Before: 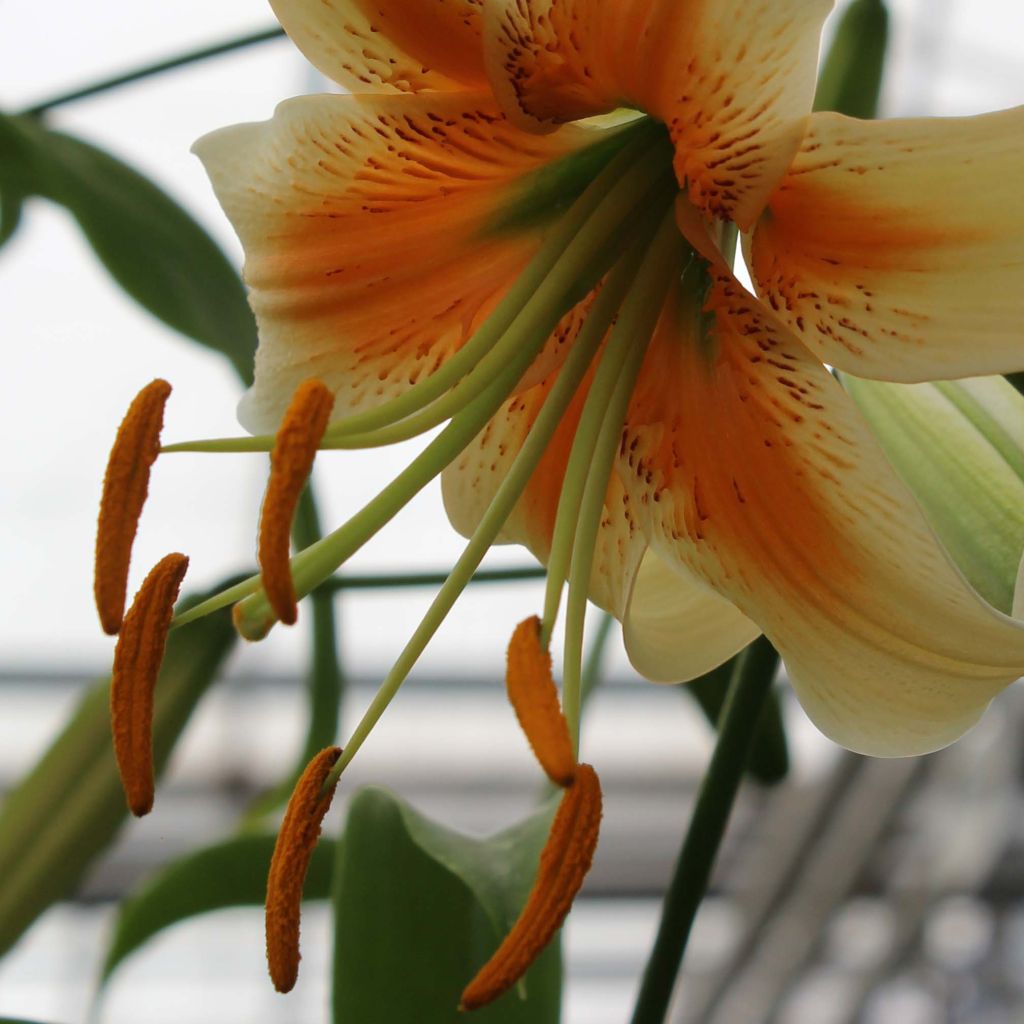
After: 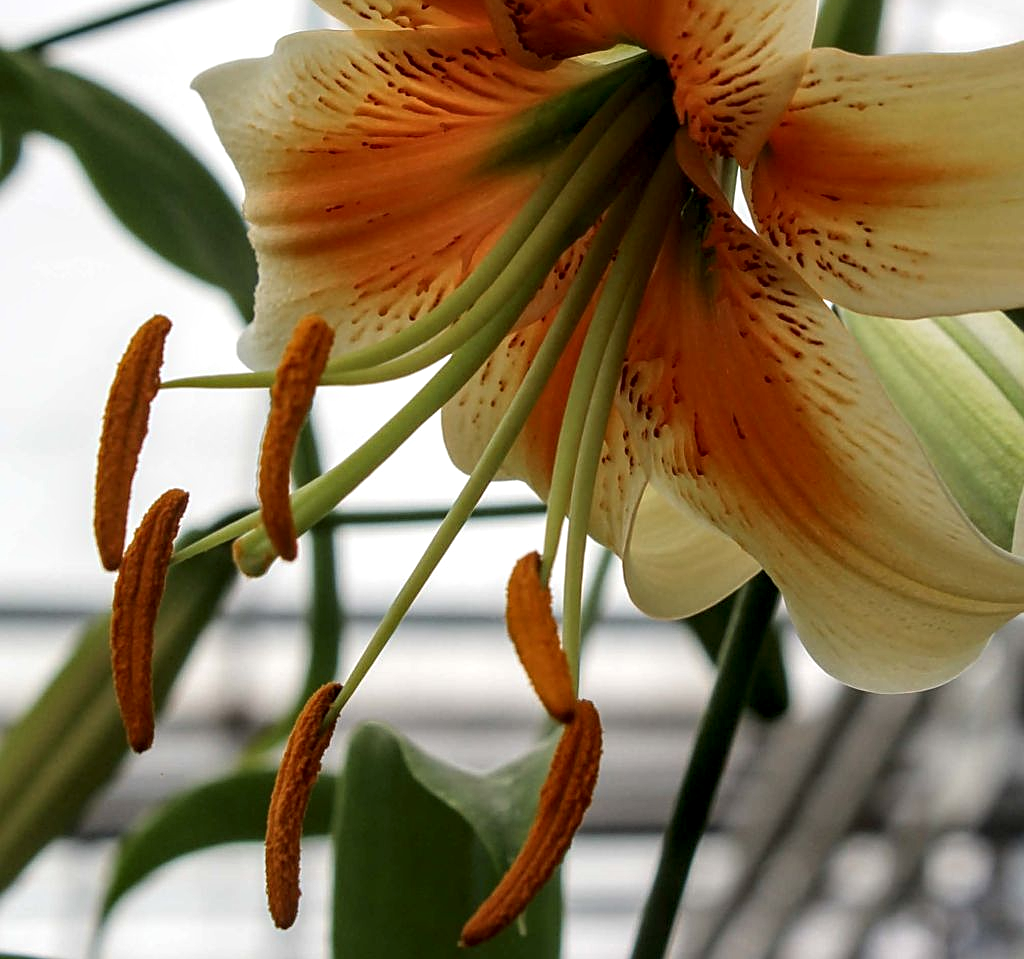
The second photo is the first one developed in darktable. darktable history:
sharpen: on, module defaults
contrast brightness saturation: contrast 0.074
crop and rotate: top 6.297%
local contrast: detail 150%
